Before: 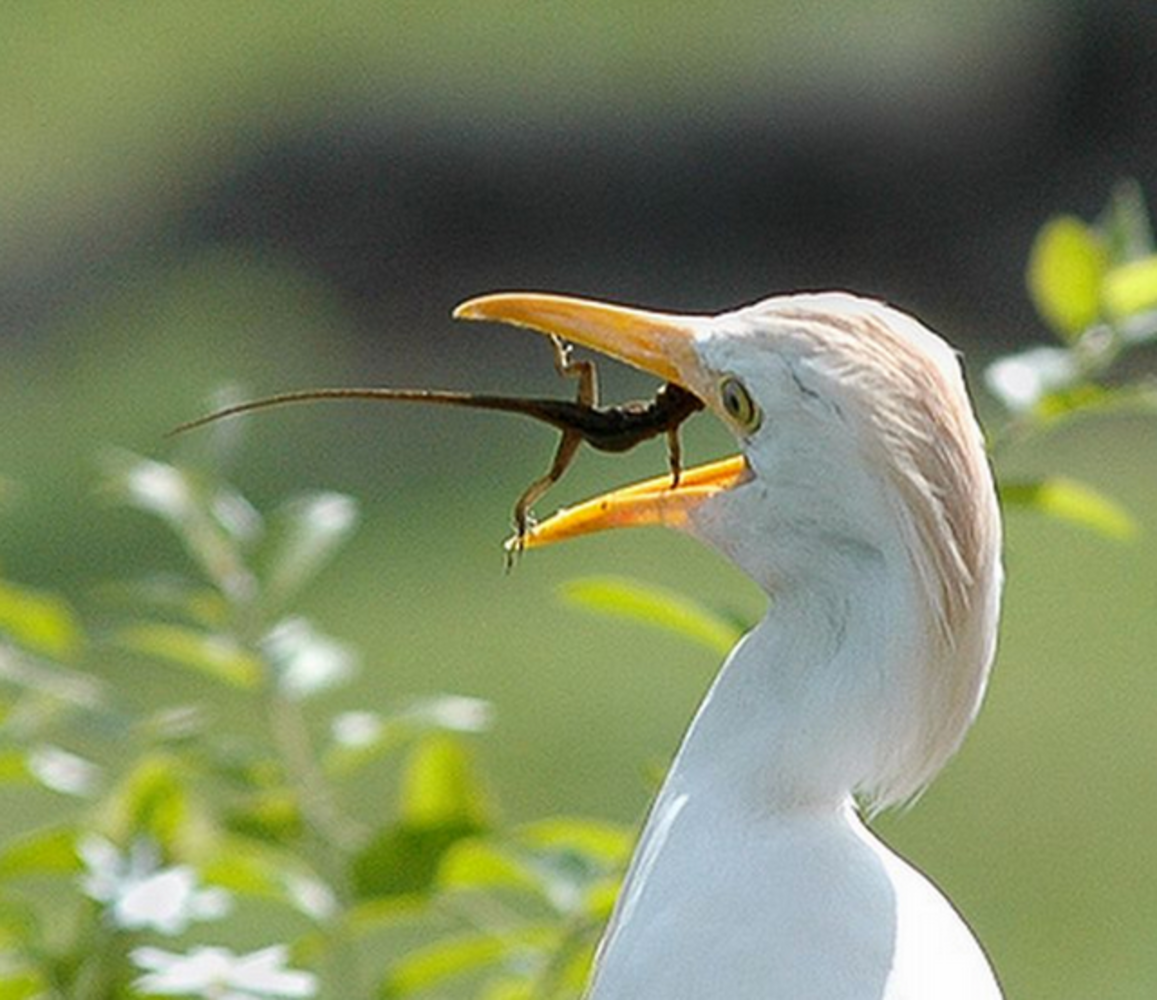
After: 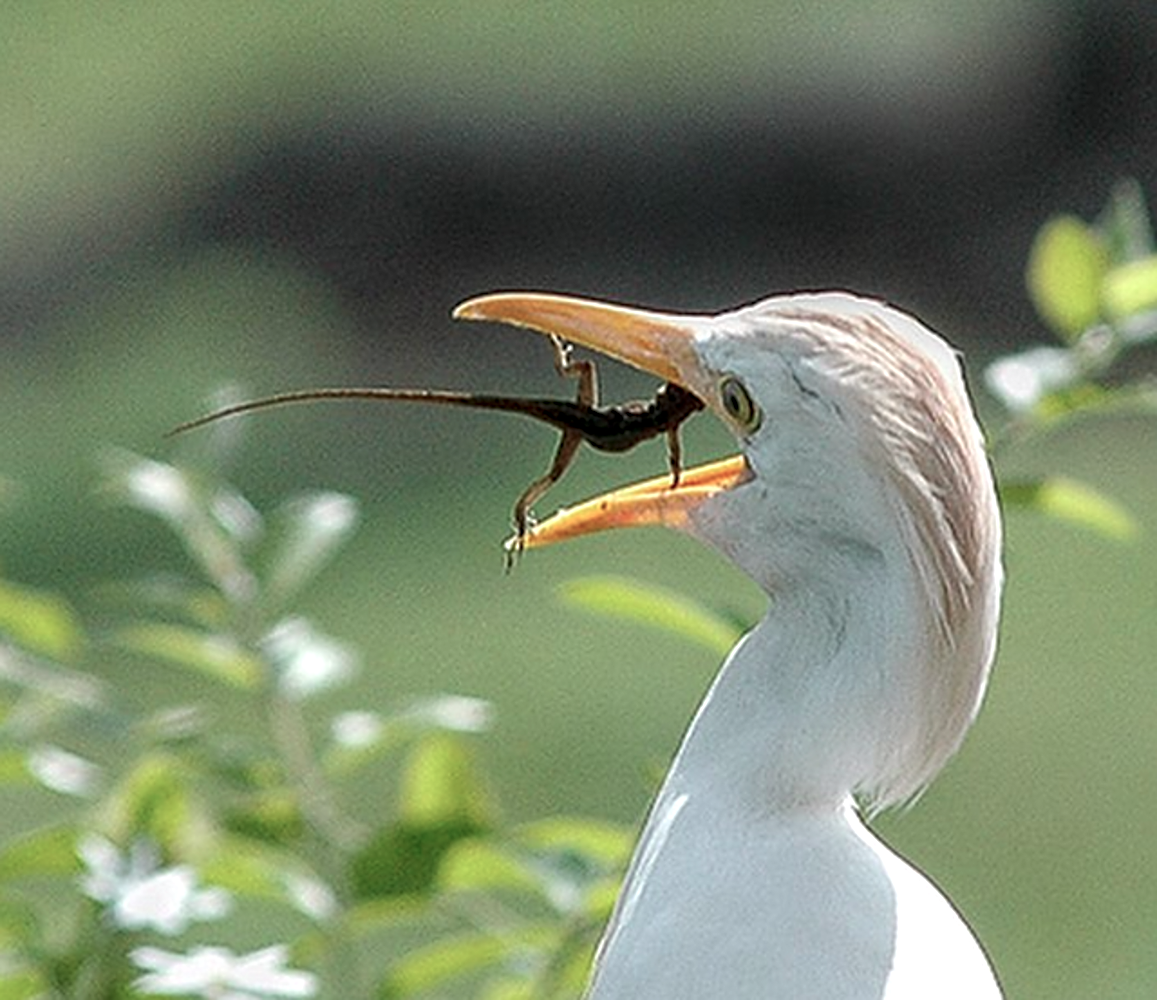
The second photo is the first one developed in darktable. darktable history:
sharpen: on, module defaults
shadows and highlights: shadows 25, highlights -25
local contrast: detail 130%
color contrast: blue-yellow contrast 0.7
